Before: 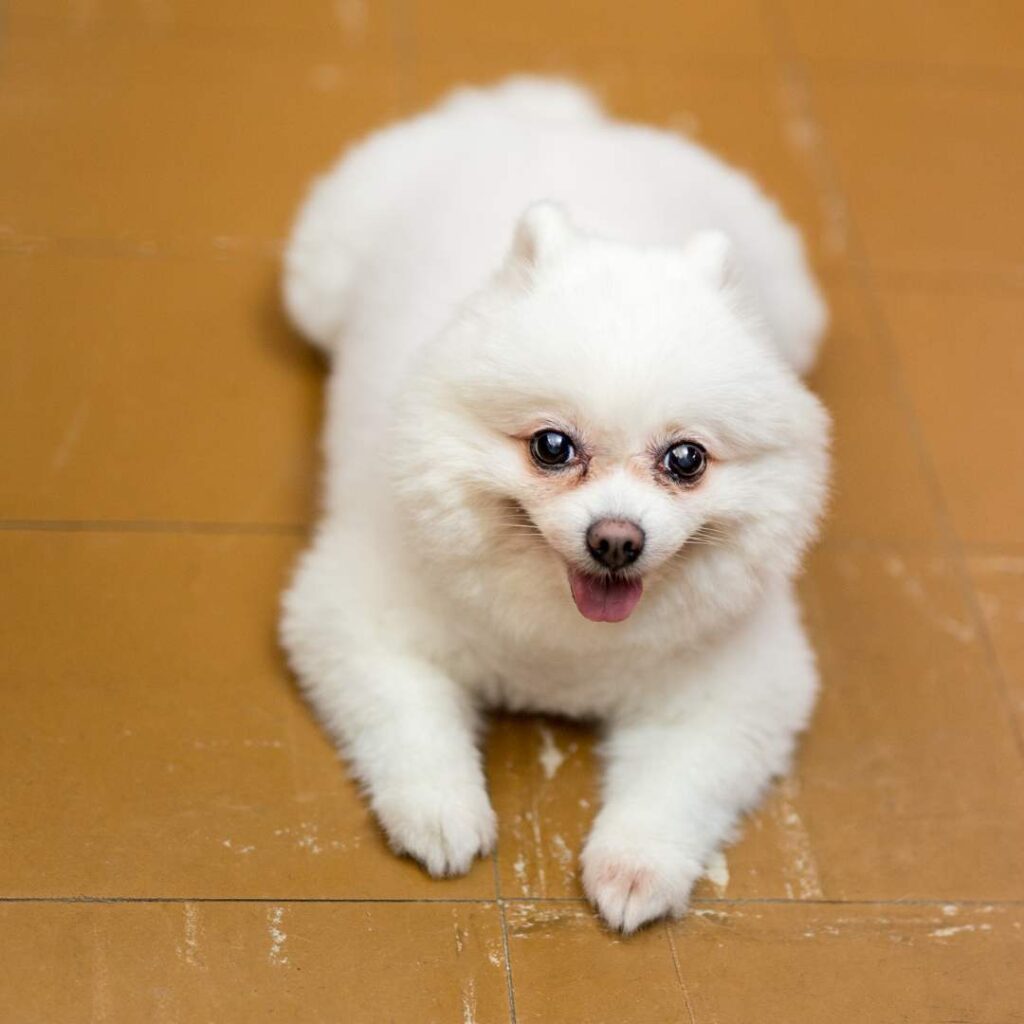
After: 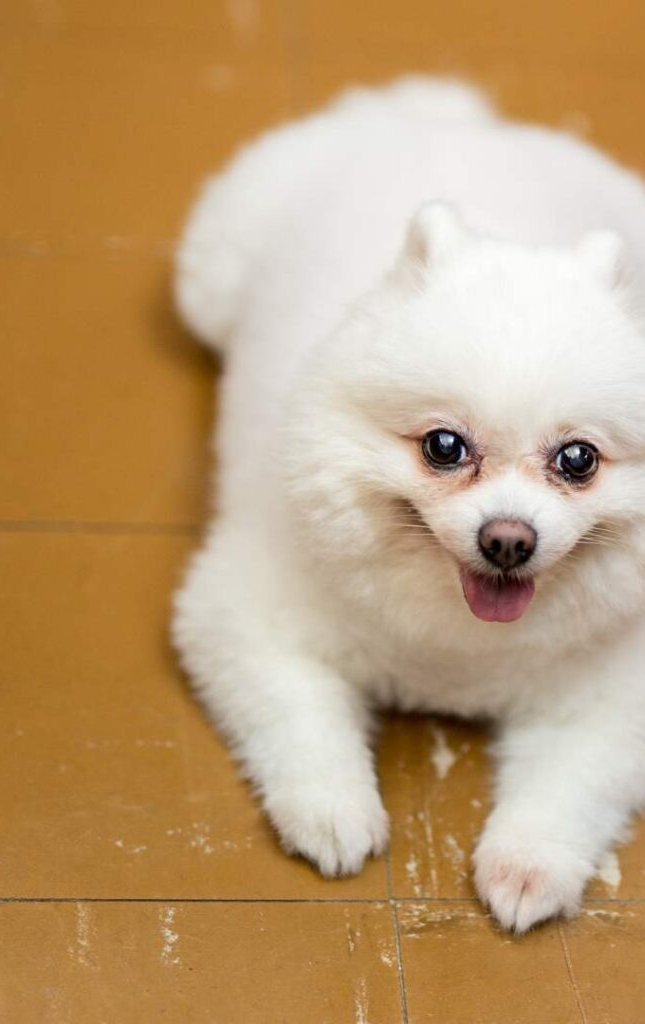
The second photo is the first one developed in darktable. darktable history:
crop: left 10.576%, right 26.398%
